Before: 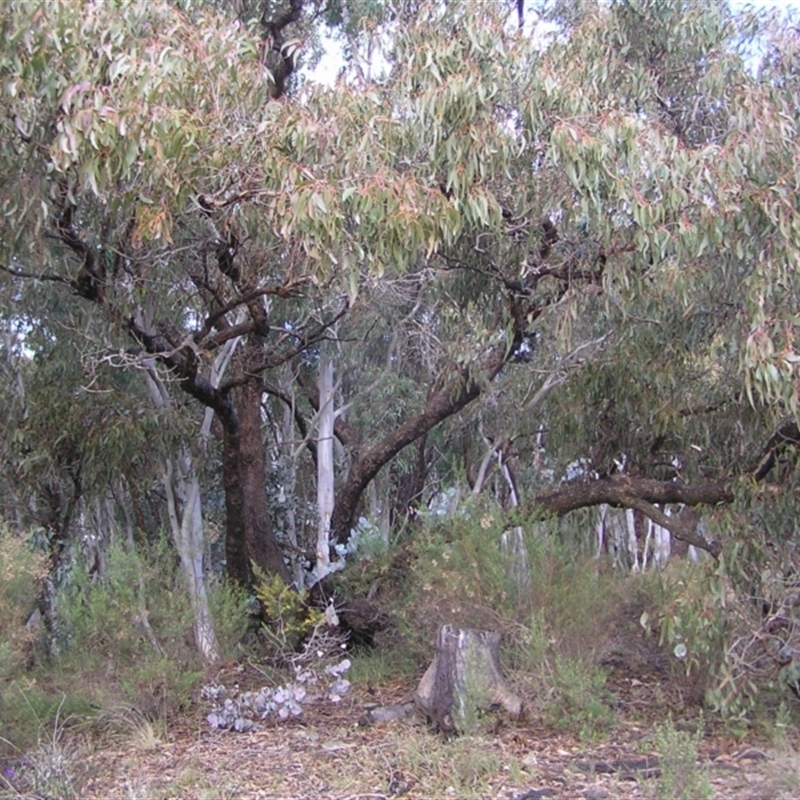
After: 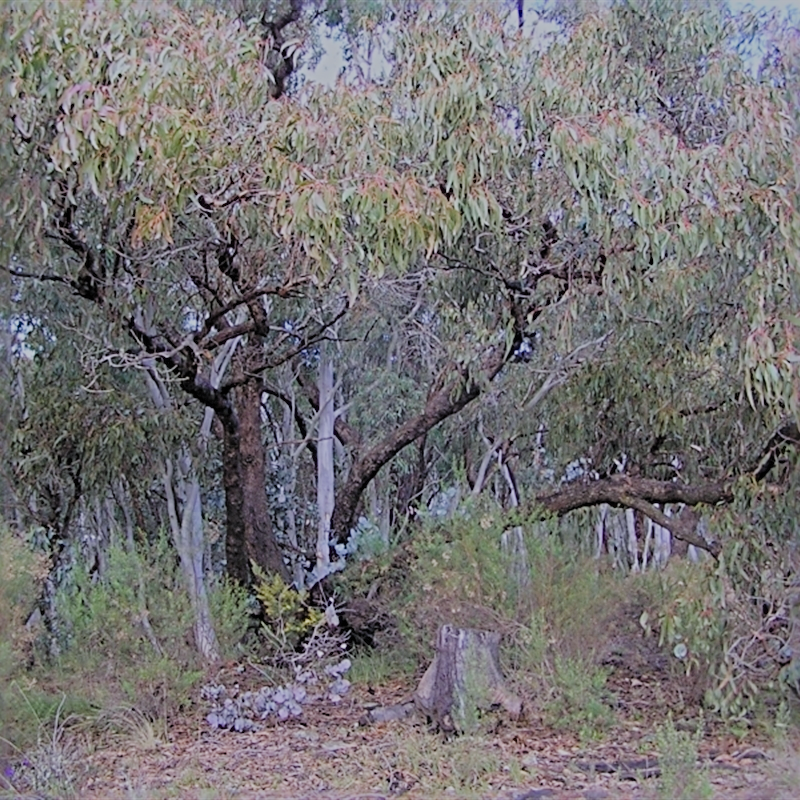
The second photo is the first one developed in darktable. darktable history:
white balance: red 0.974, blue 1.044
filmic rgb: white relative exposure 8 EV, threshold 3 EV, hardness 2.44, latitude 10.07%, contrast 0.72, highlights saturation mix 10%, shadows ↔ highlights balance 1.38%, color science v4 (2020), enable highlight reconstruction true
sharpen: radius 3.69, amount 0.928
